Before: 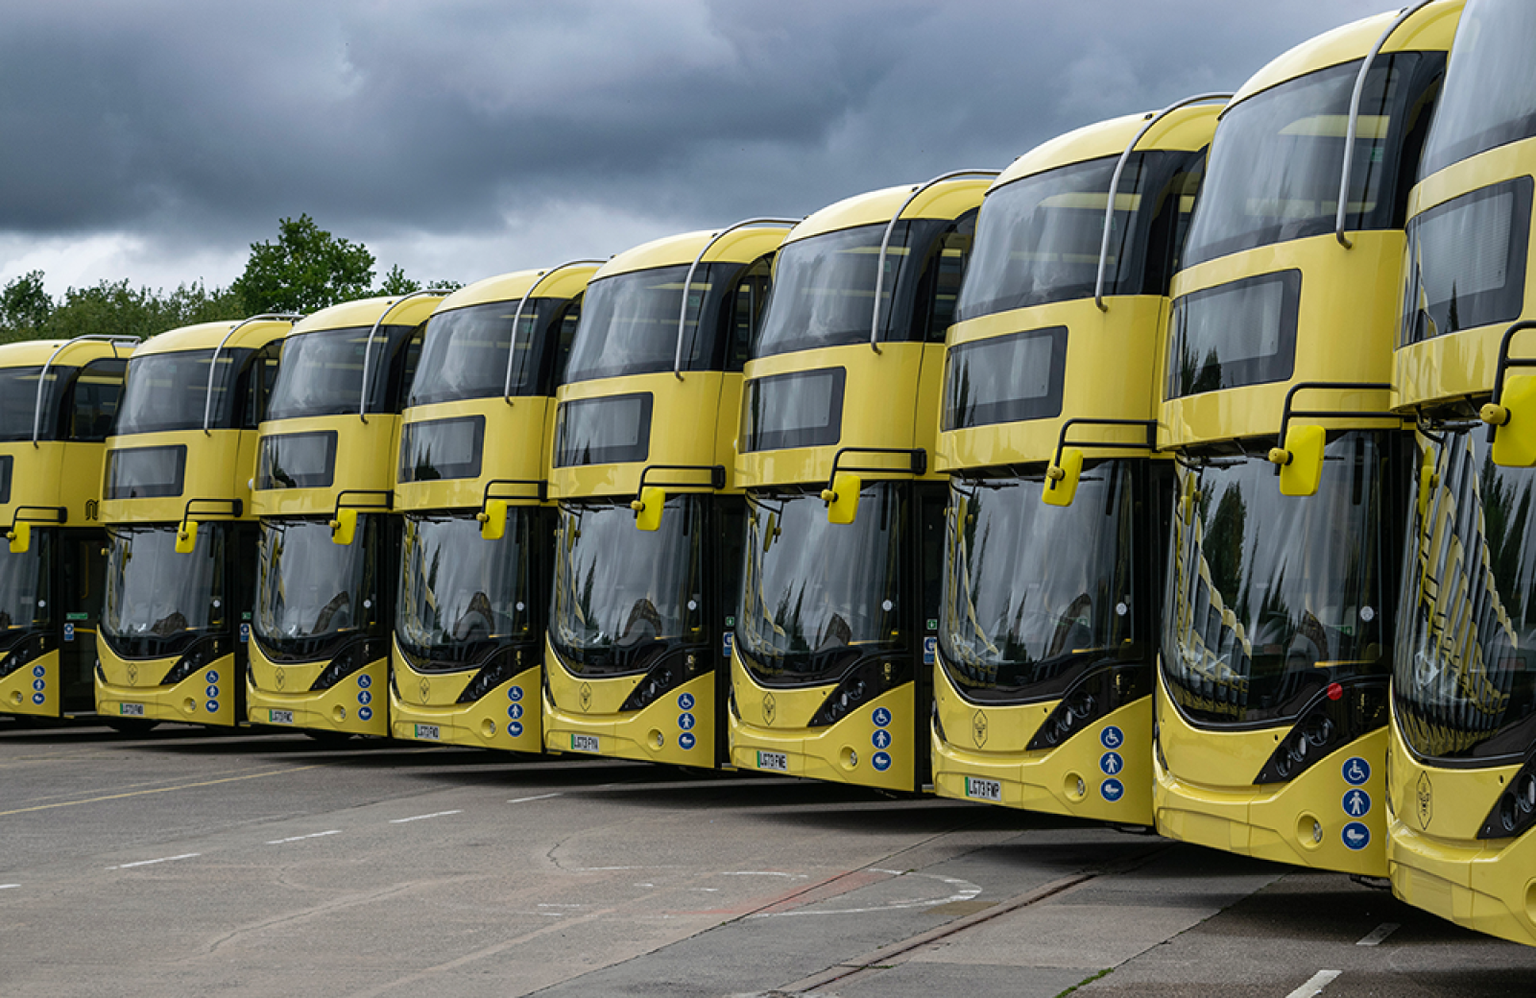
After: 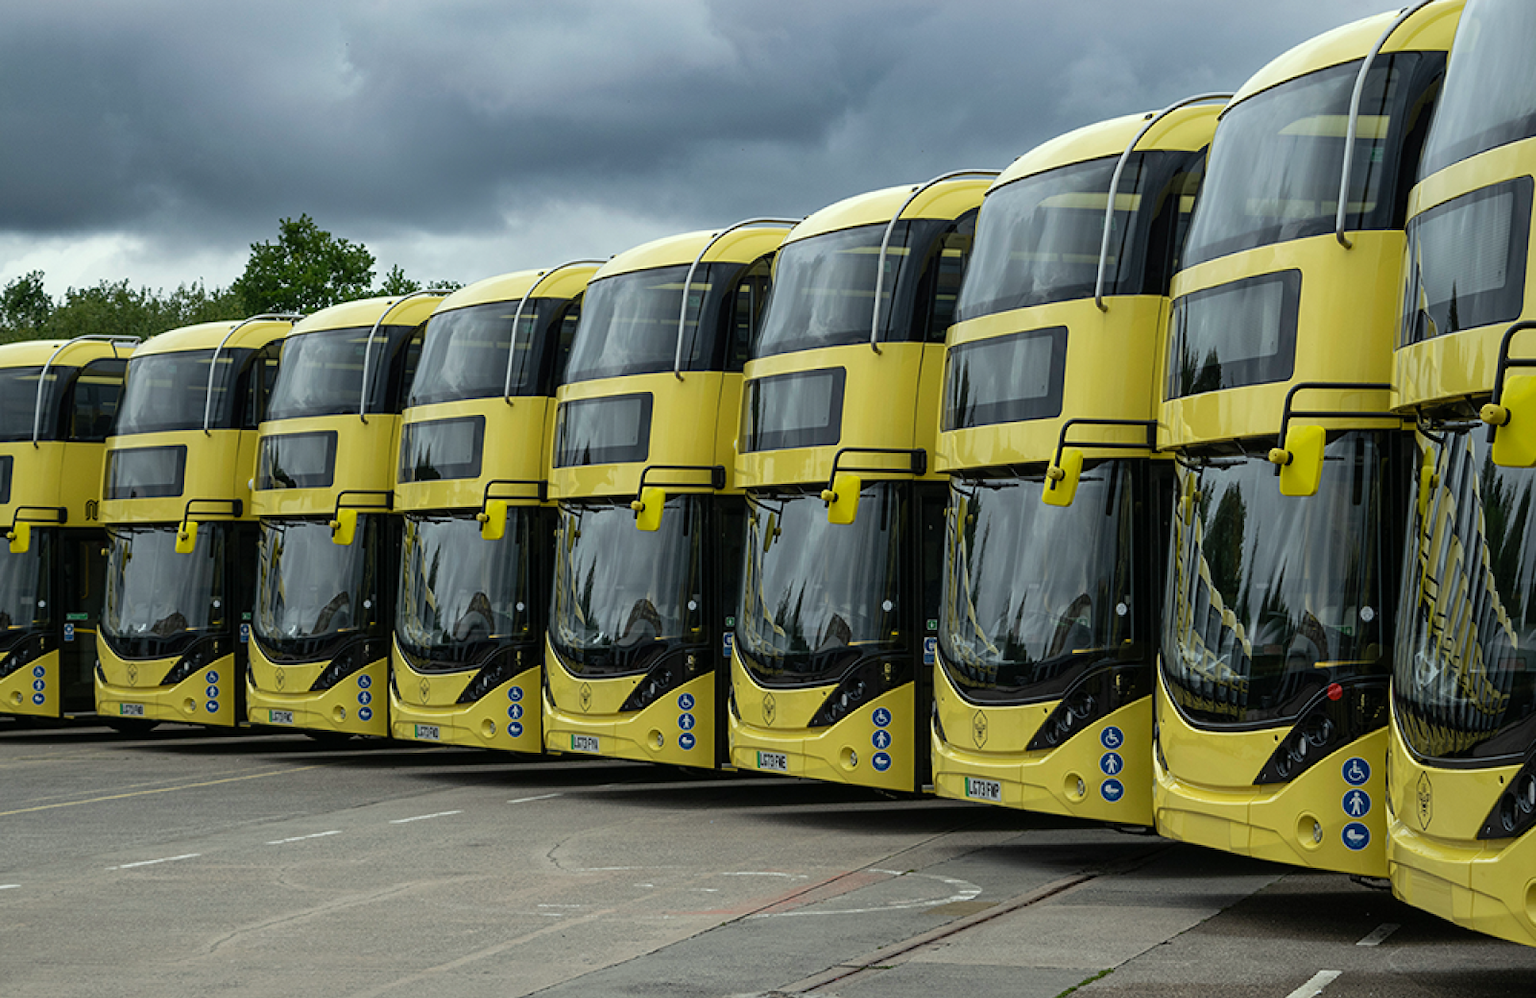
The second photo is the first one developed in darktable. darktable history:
color correction: highlights a* -4.79, highlights b* 5.04, saturation 0.963
